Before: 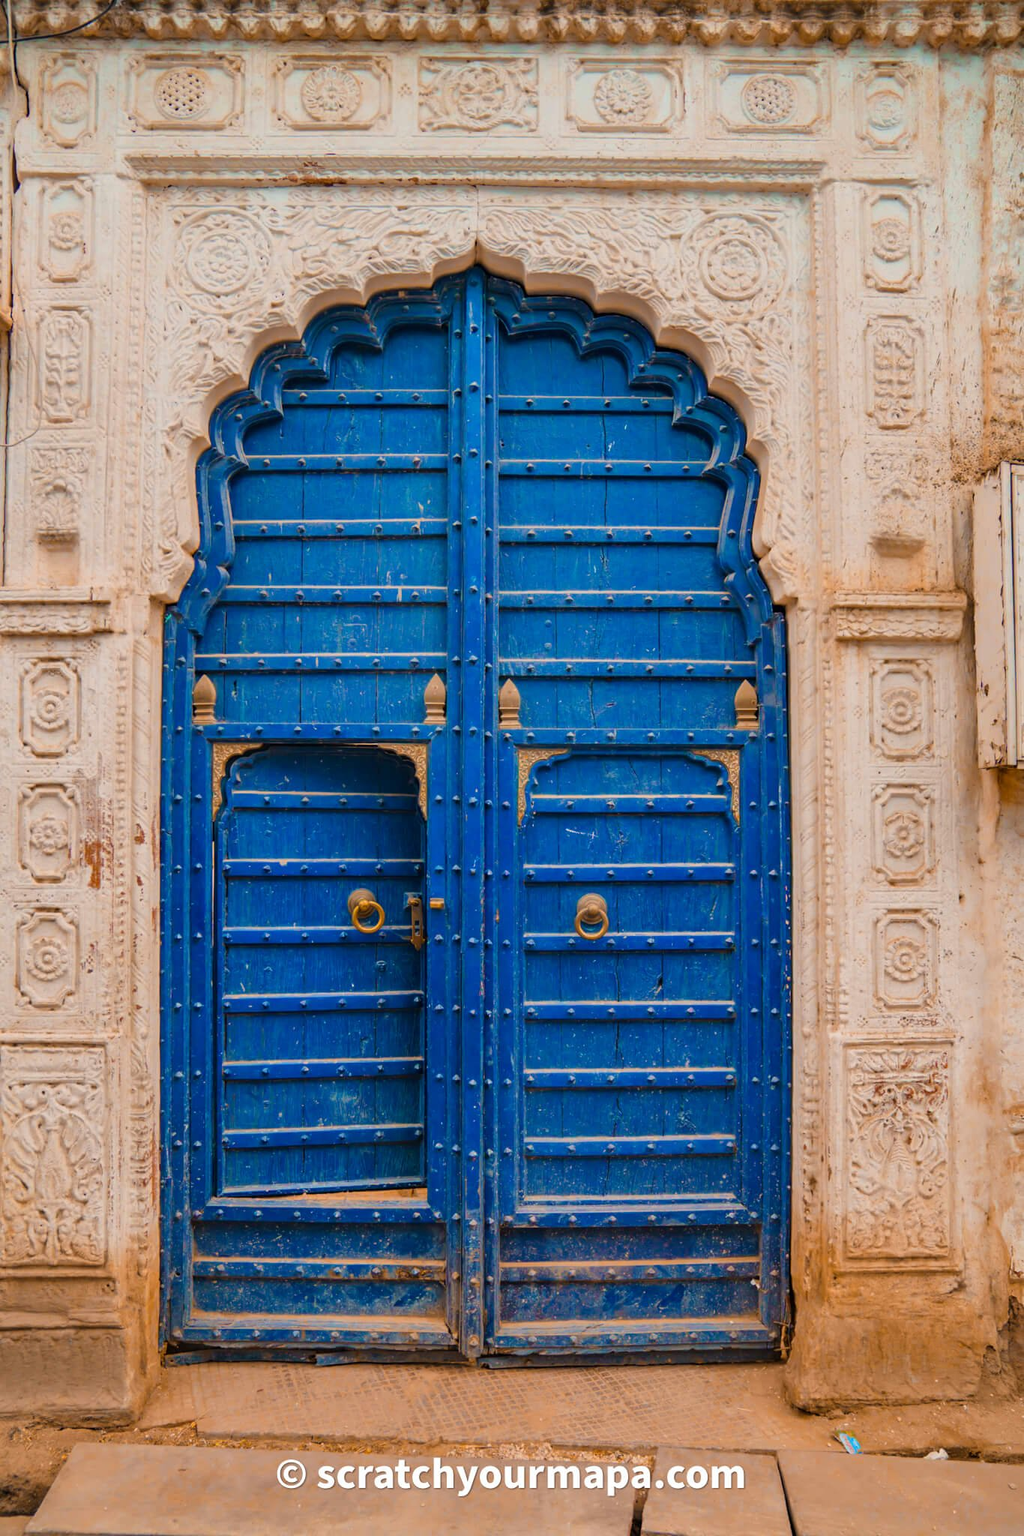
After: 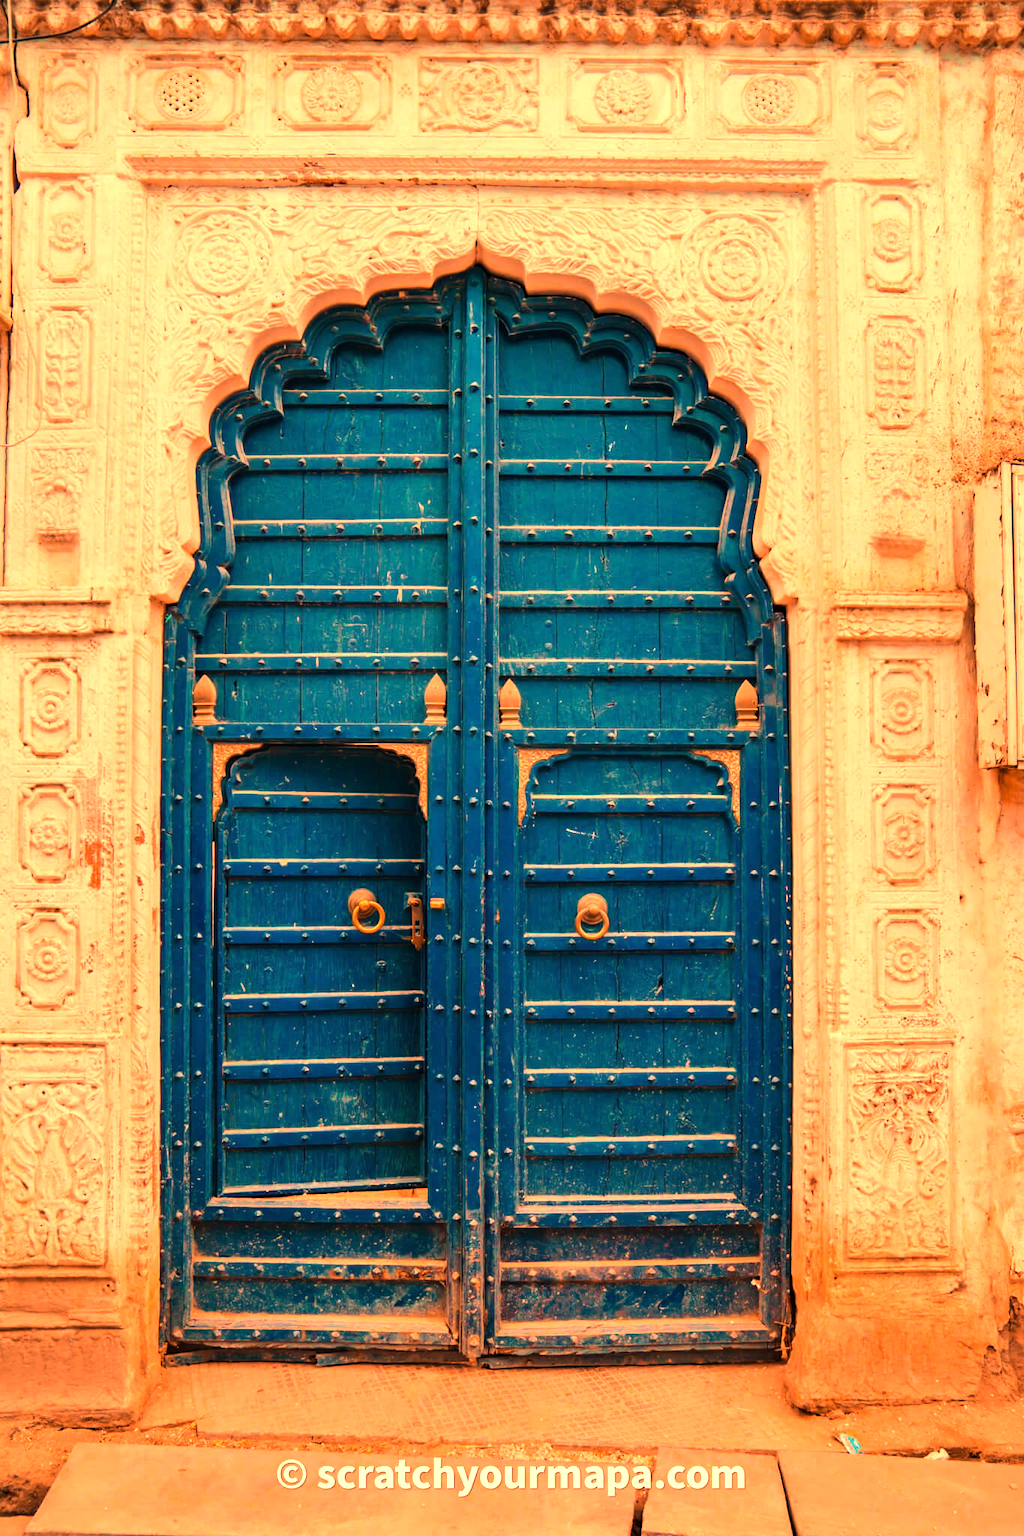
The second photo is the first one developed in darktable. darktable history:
tone equalizer: -8 EV -0.417 EV, -7 EV -0.389 EV, -6 EV -0.333 EV, -5 EV -0.222 EV, -3 EV 0.222 EV, -2 EV 0.333 EV, -1 EV 0.389 EV, +0 EV 0.417 EV, edges refinement/feathering 500, mask exposure compensation -1.57 EV, preserve details no
white balance: red 1.467, blue 0.684
exposure: exposure 0.2 EV, compensate highlight preservation false
